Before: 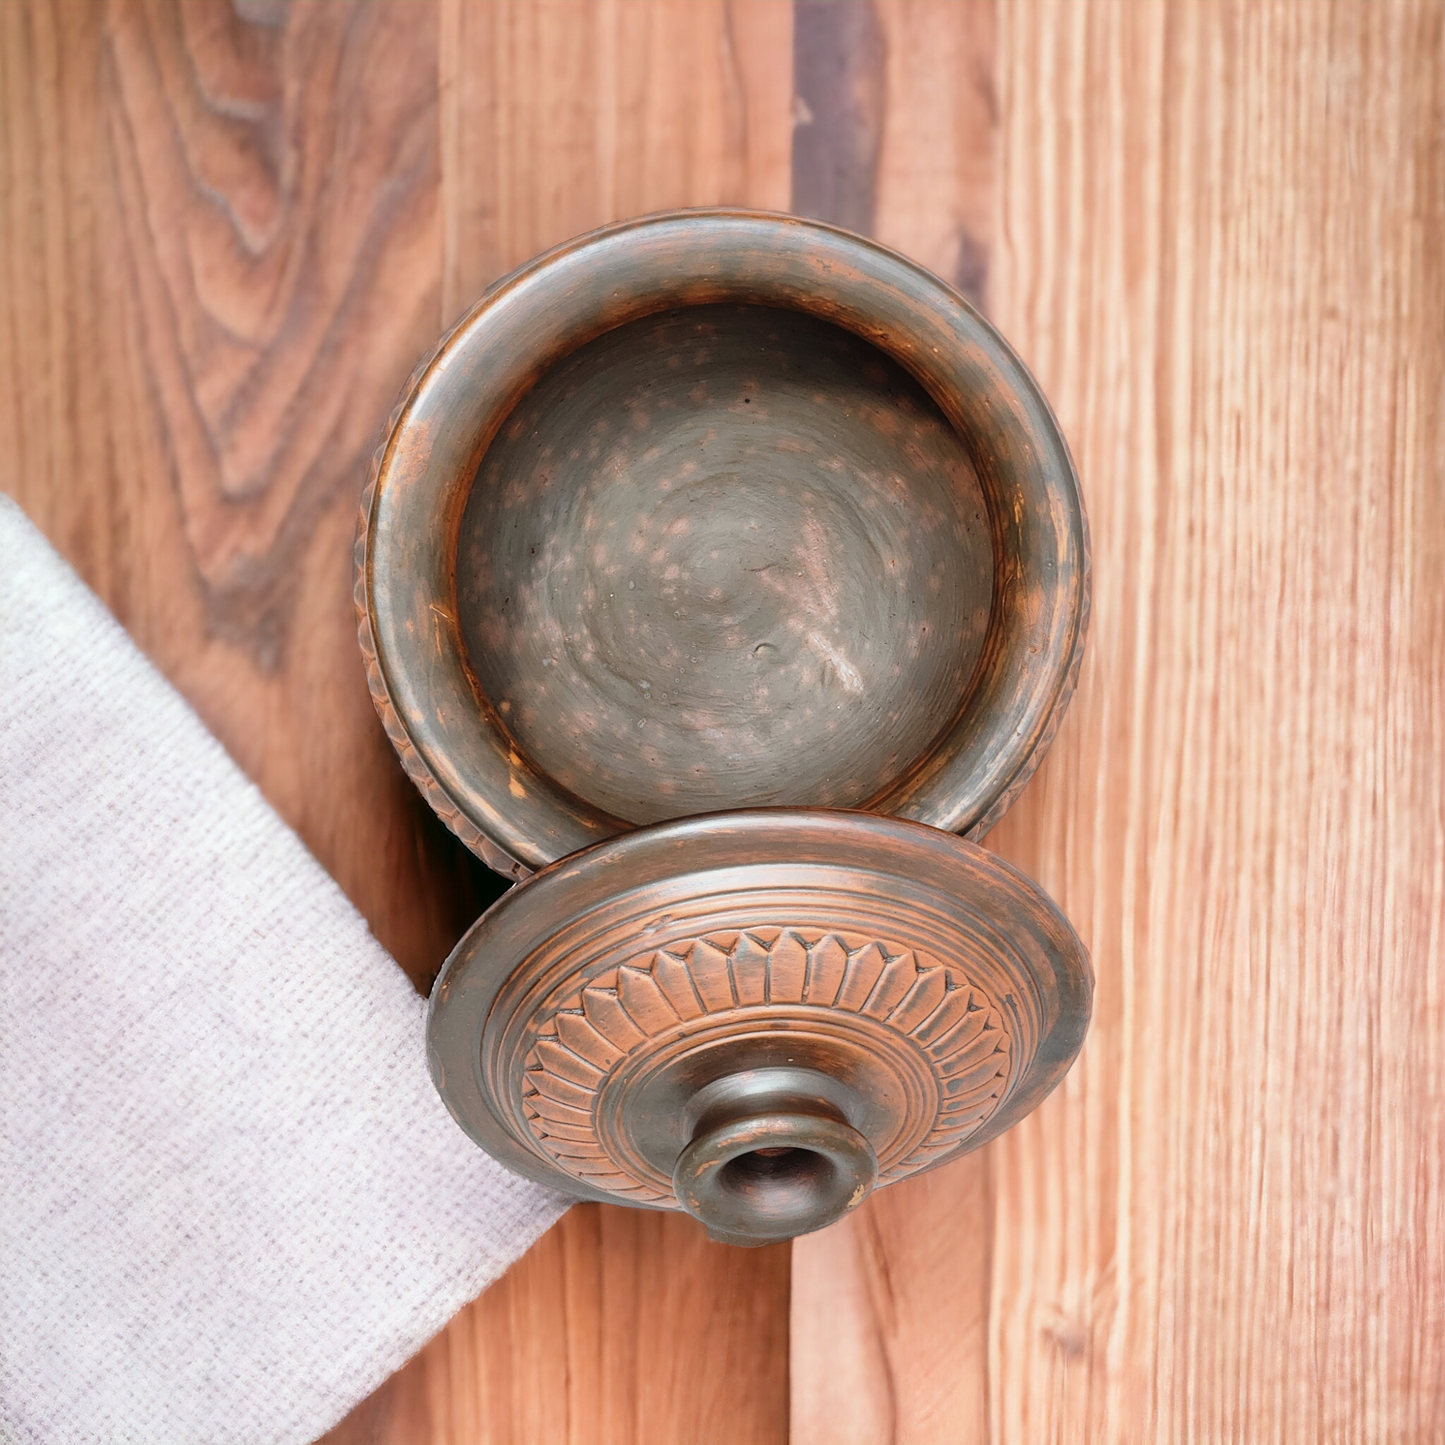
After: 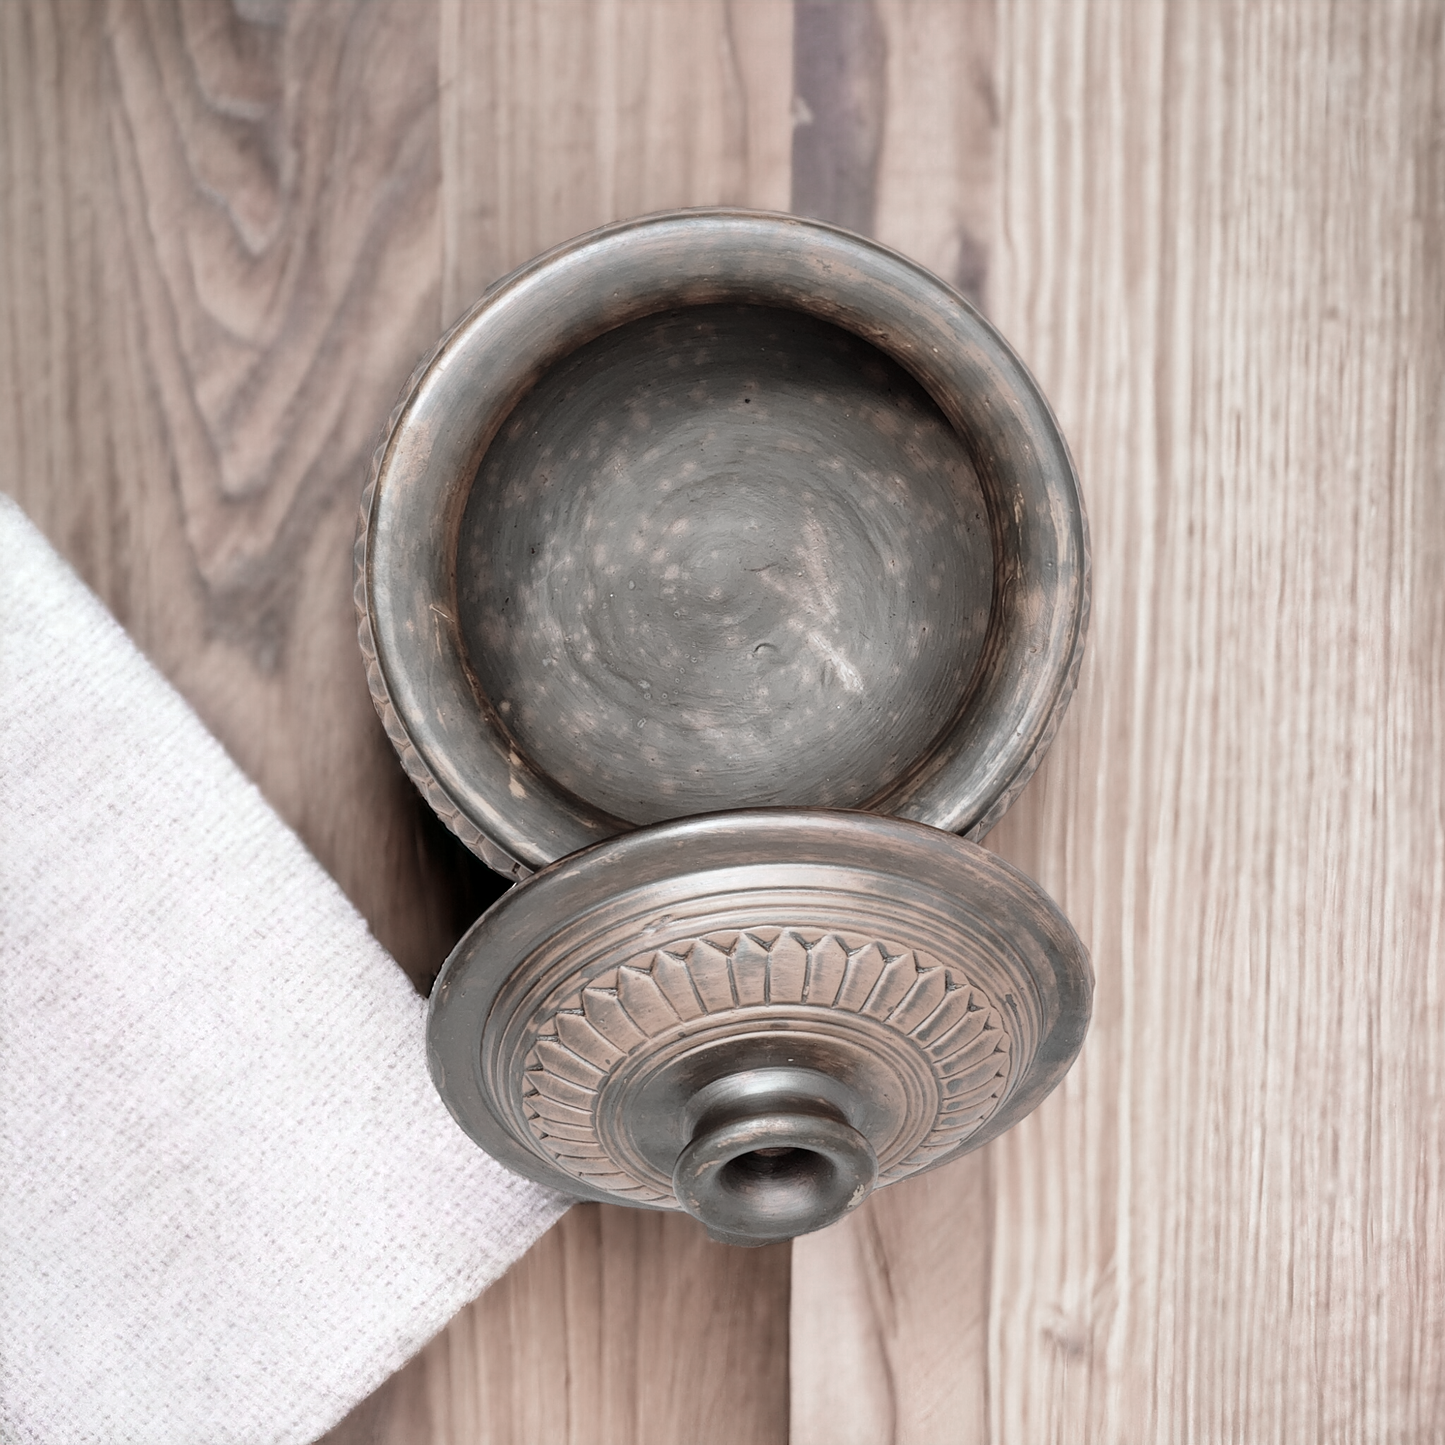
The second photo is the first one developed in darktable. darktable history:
contrast equalizer: octaves 7, y [[0.6 ×6], [0.55 ×6], [0 ×6], [0 ×6], [0 ×6]], mix 0.15
color zones: curves: ch0 [(0, 0.613) (0.01, 0.613) (0.245, 0.448) (0.498, 0.529) (0.642, 0.665) (0.879, 0.777) (0.99, 0.613)]; ch1 [(0, 0.272) (0.219, 0.127) (0.724, 0.346)]
